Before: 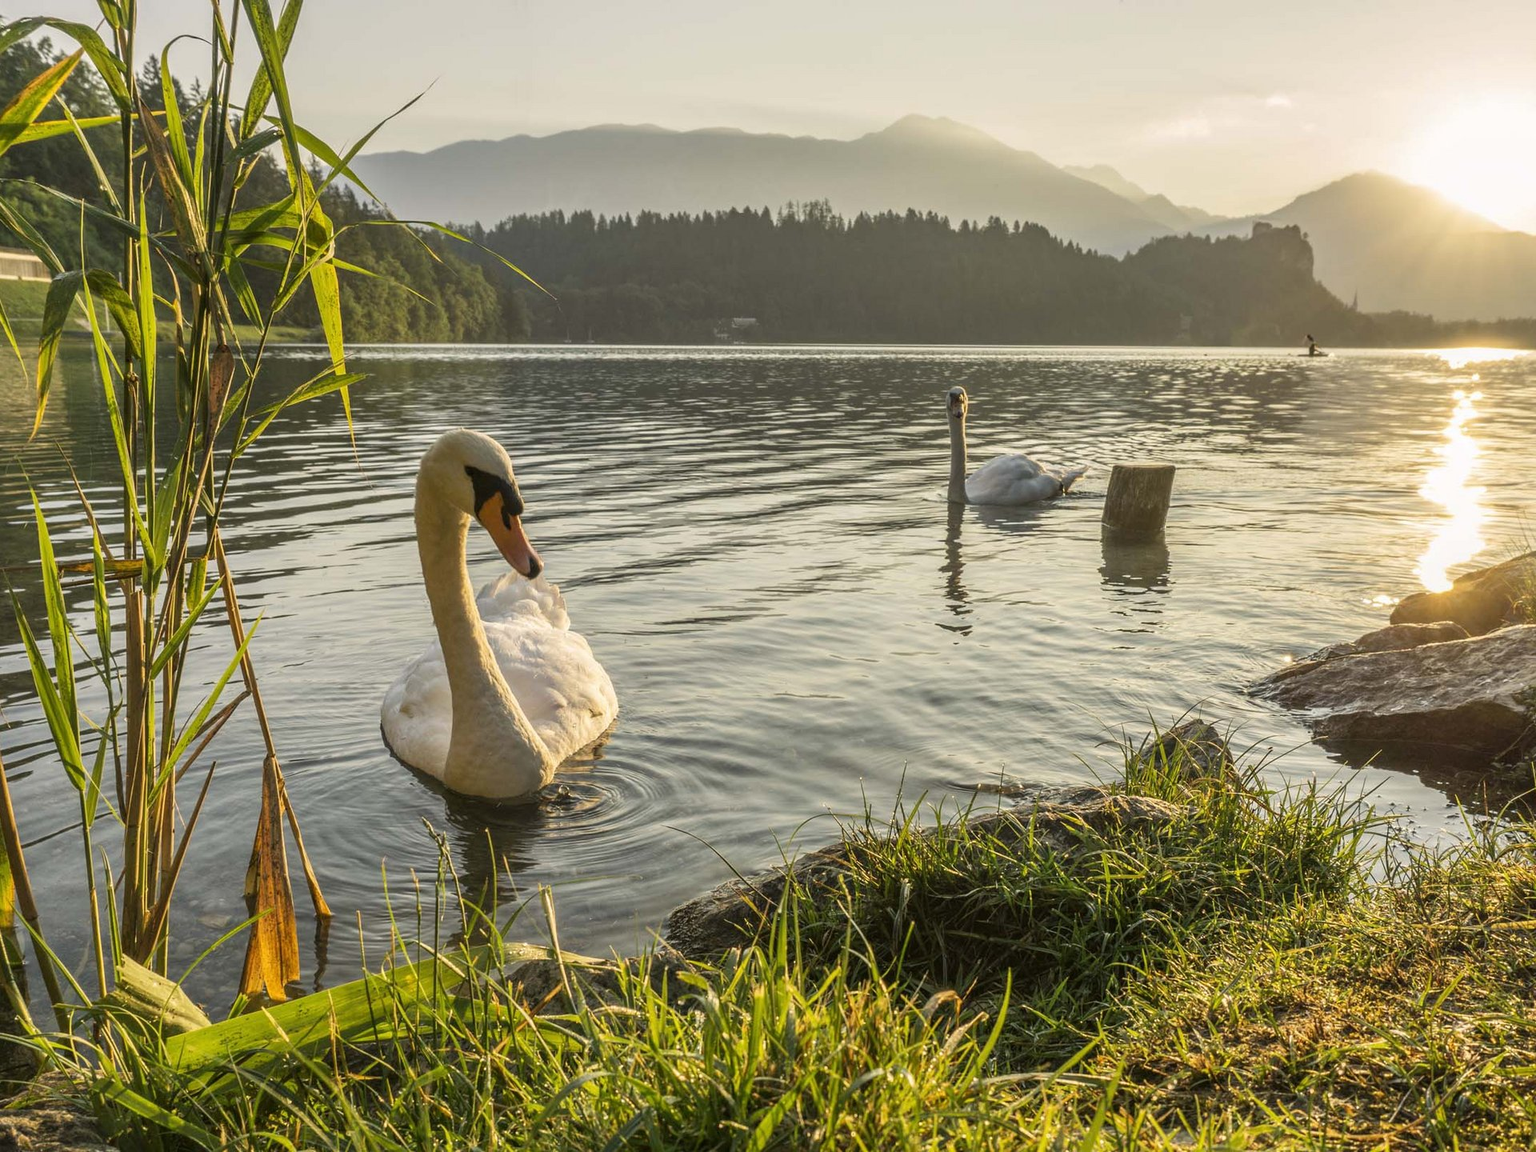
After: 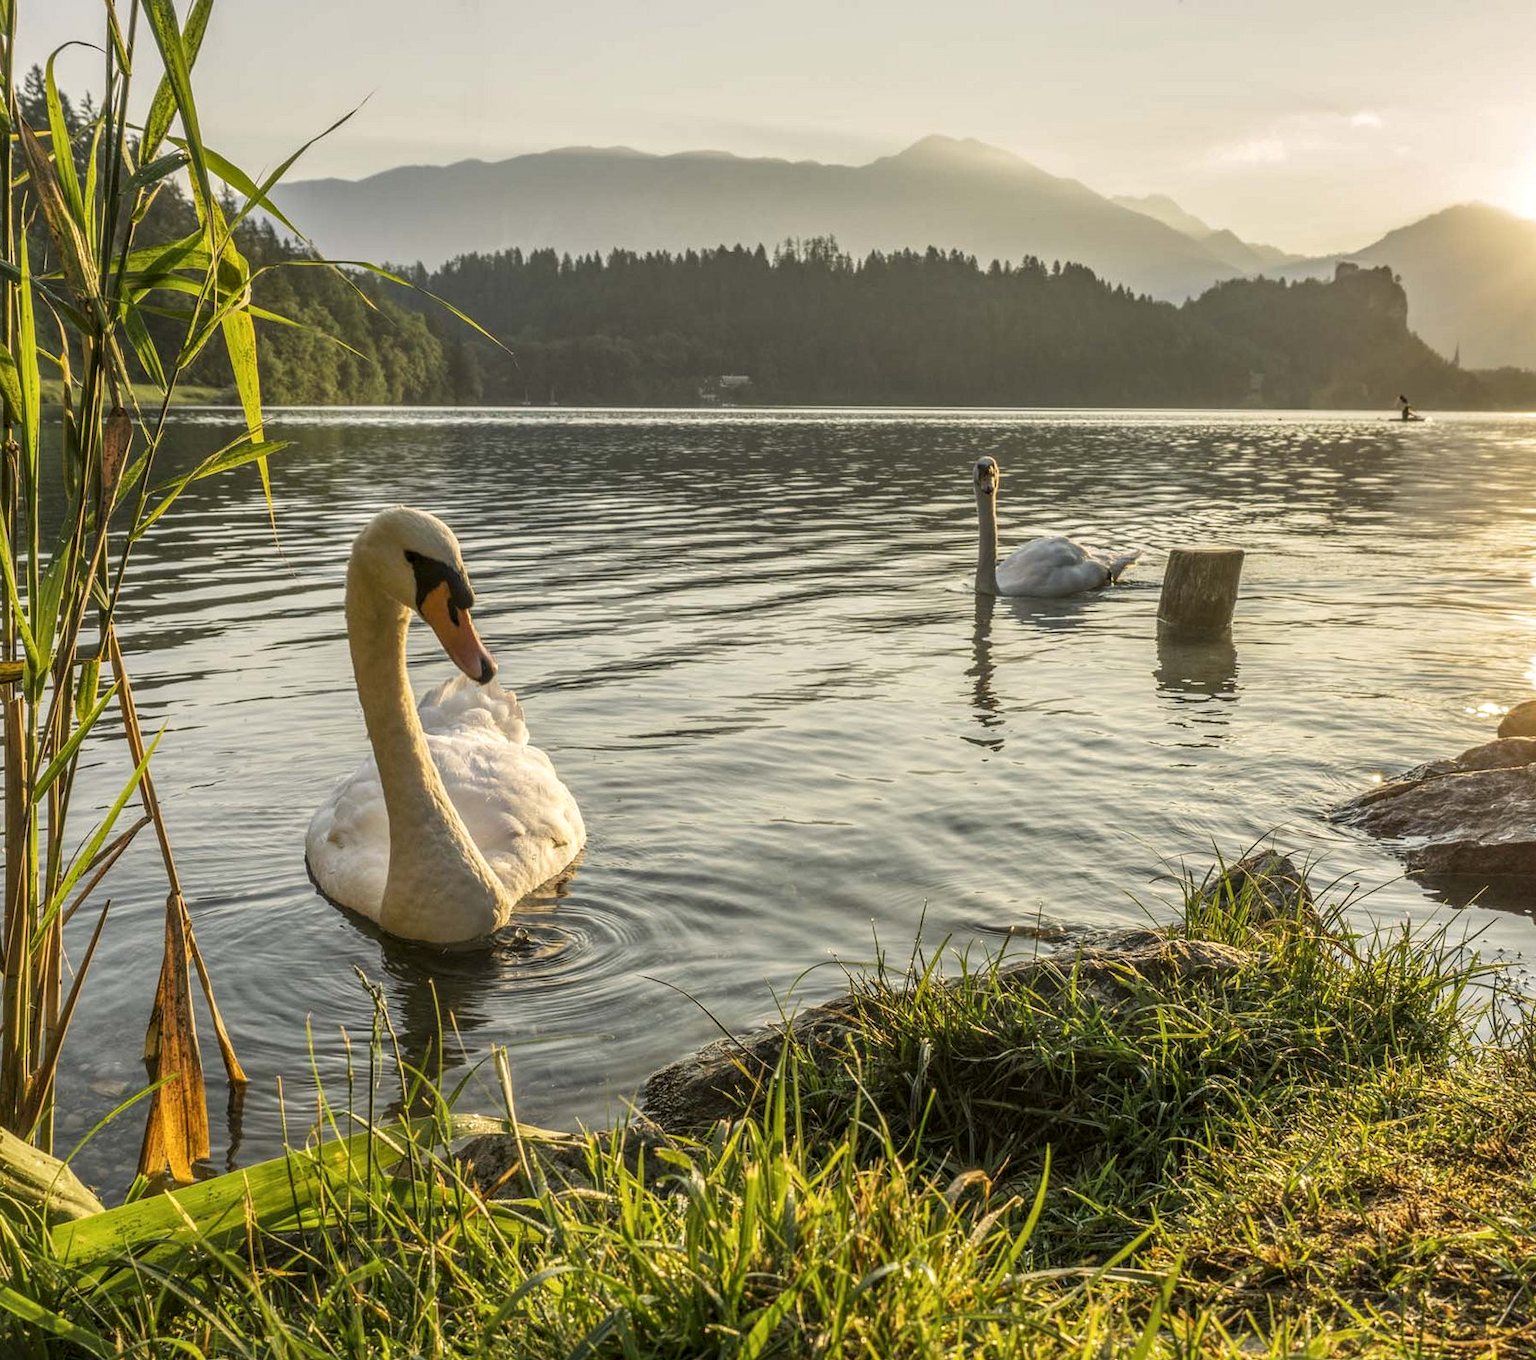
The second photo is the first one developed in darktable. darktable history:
crop: left 7.977%, right 7.377%
local contrast: on, module defaults
exposure: compensate highlight preservation false
